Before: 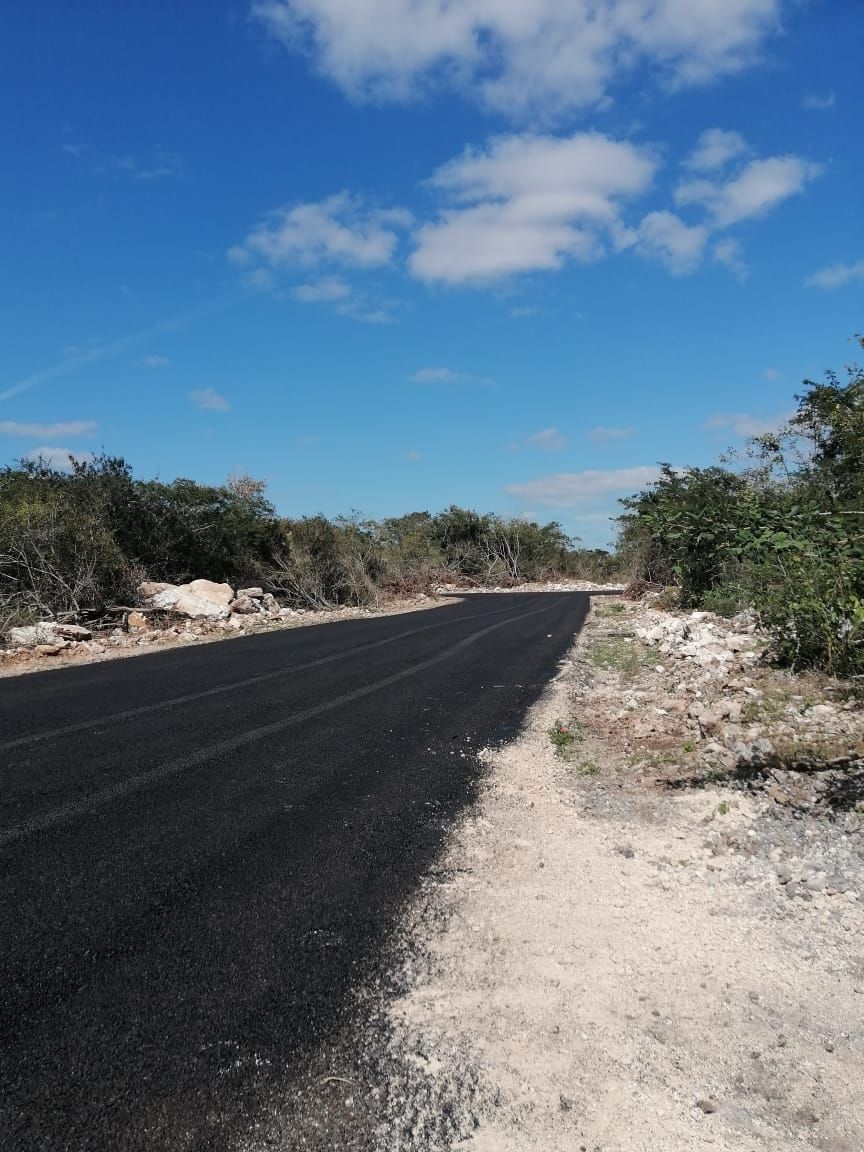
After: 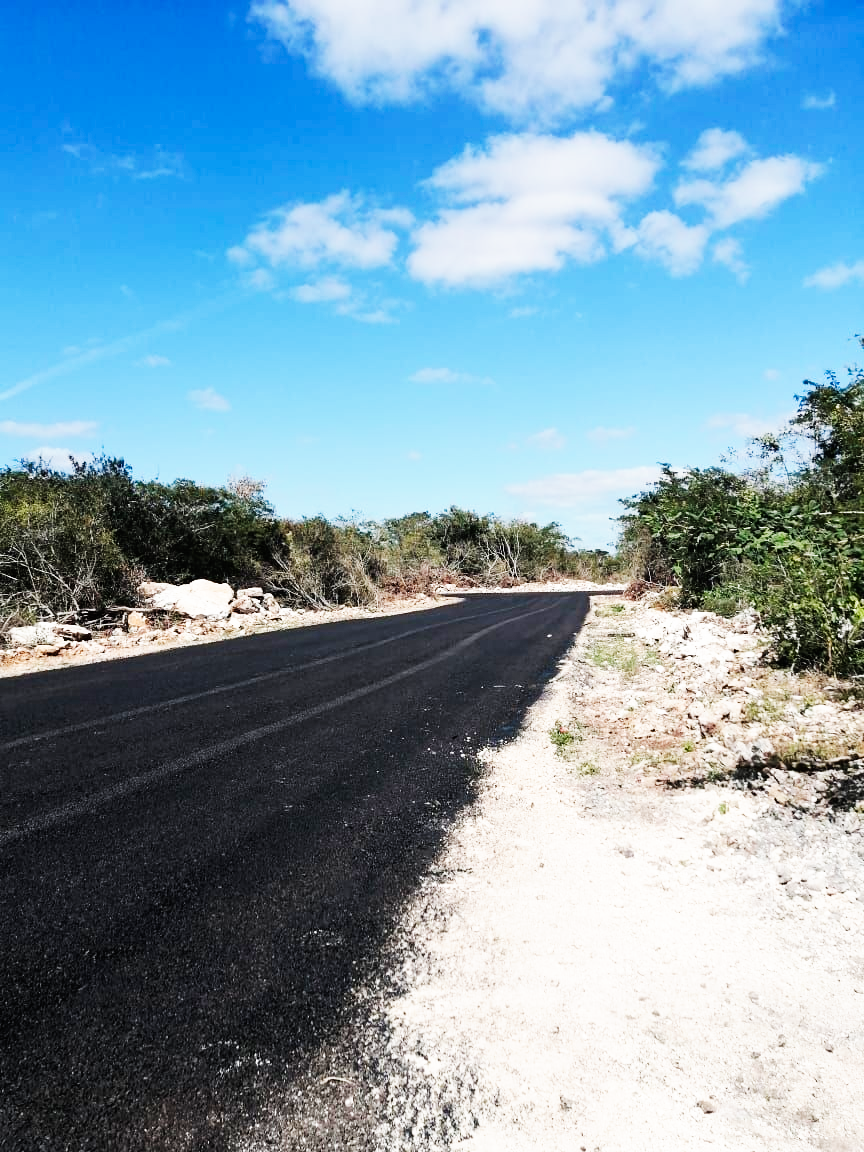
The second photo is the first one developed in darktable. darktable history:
base curve: curves: ch0 [(0, 0) (0.007, 0.004) (0.027, 0.03) (0.046, 0.07) (0.207, 0.54) (0.442, 0.872) (0.673, 0.972) (1, 1)], exposure shift 0.572, preserve colors none
